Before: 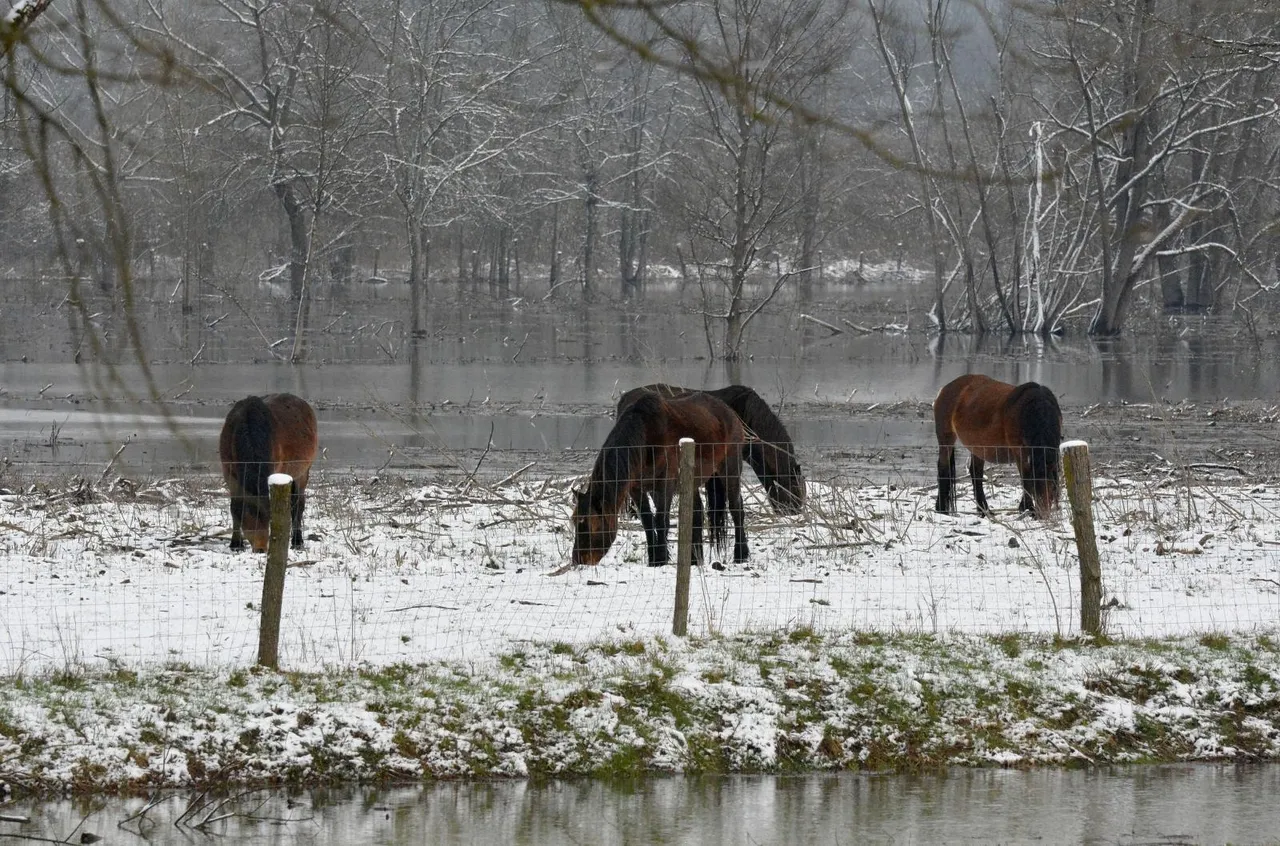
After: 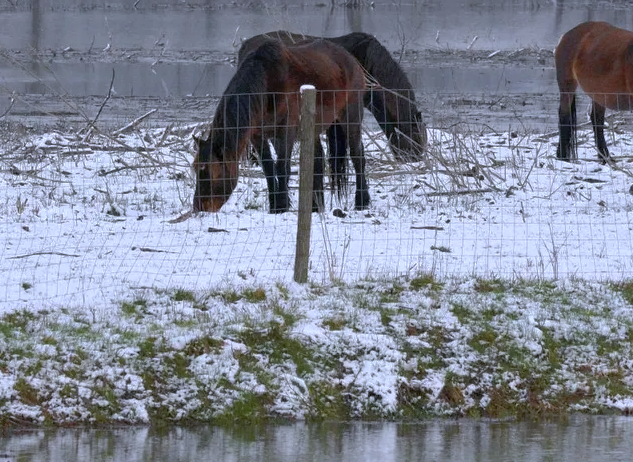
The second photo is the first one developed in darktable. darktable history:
crop: left 29.672%, top 41.786%, right 20.851%, bottom 3.487%
color calibration: illuminant custom, x 0.373, y 0.388, temperature 4269.97 K
shadows and highlights: on, module defaults
